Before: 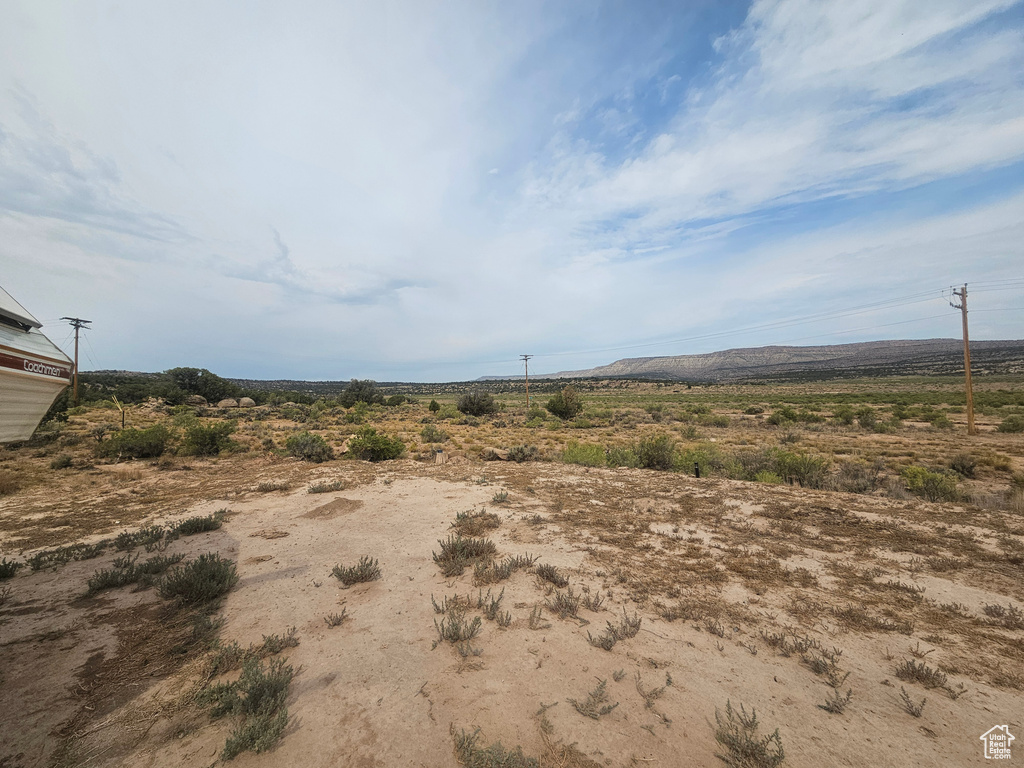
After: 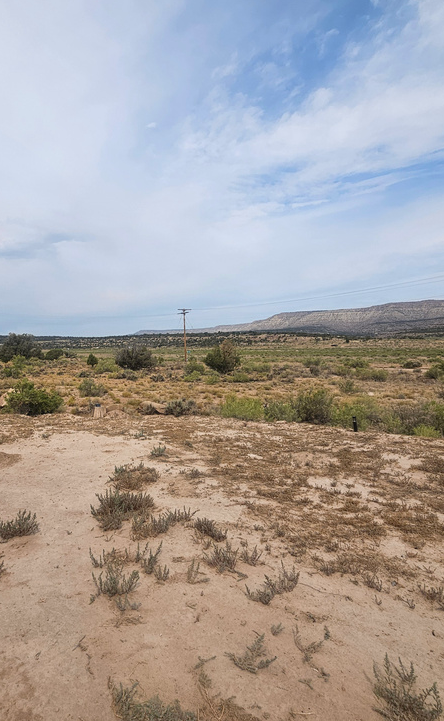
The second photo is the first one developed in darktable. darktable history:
white balance: red 1.009, blue 1.027
crop: left 33.452%, top 6.025%, right 23.155%
